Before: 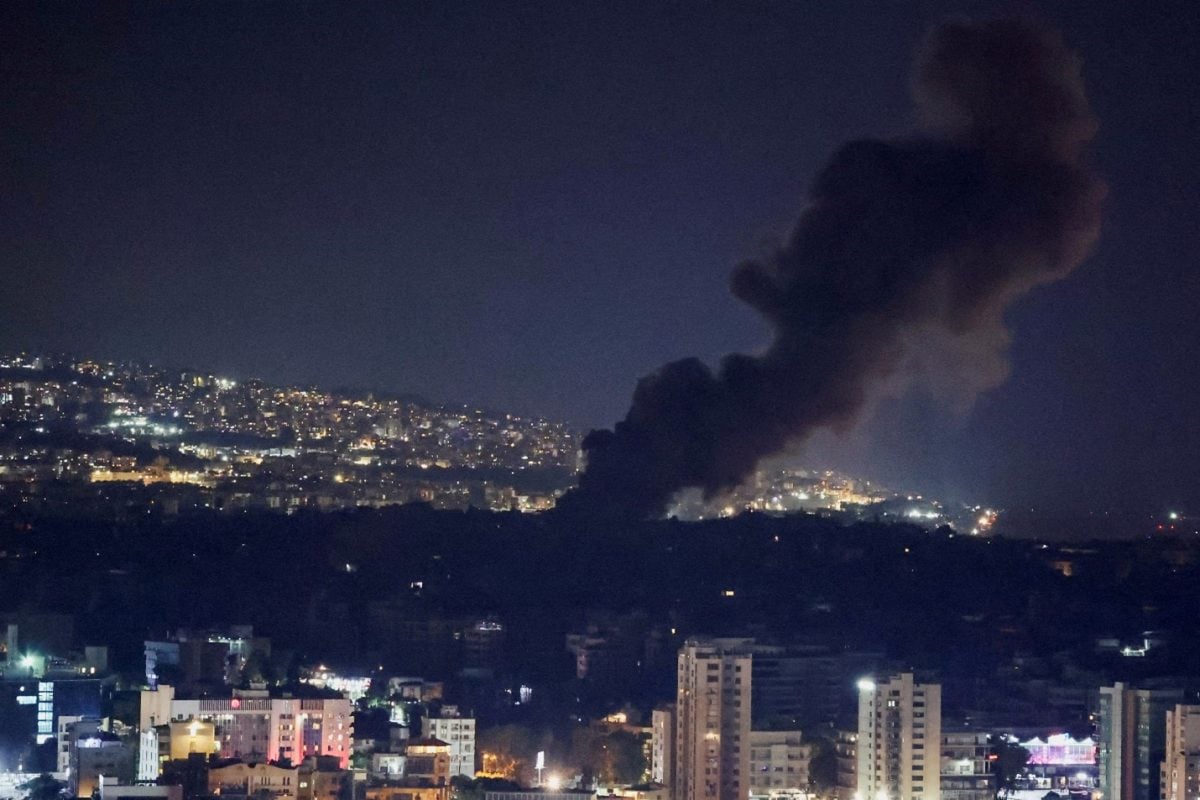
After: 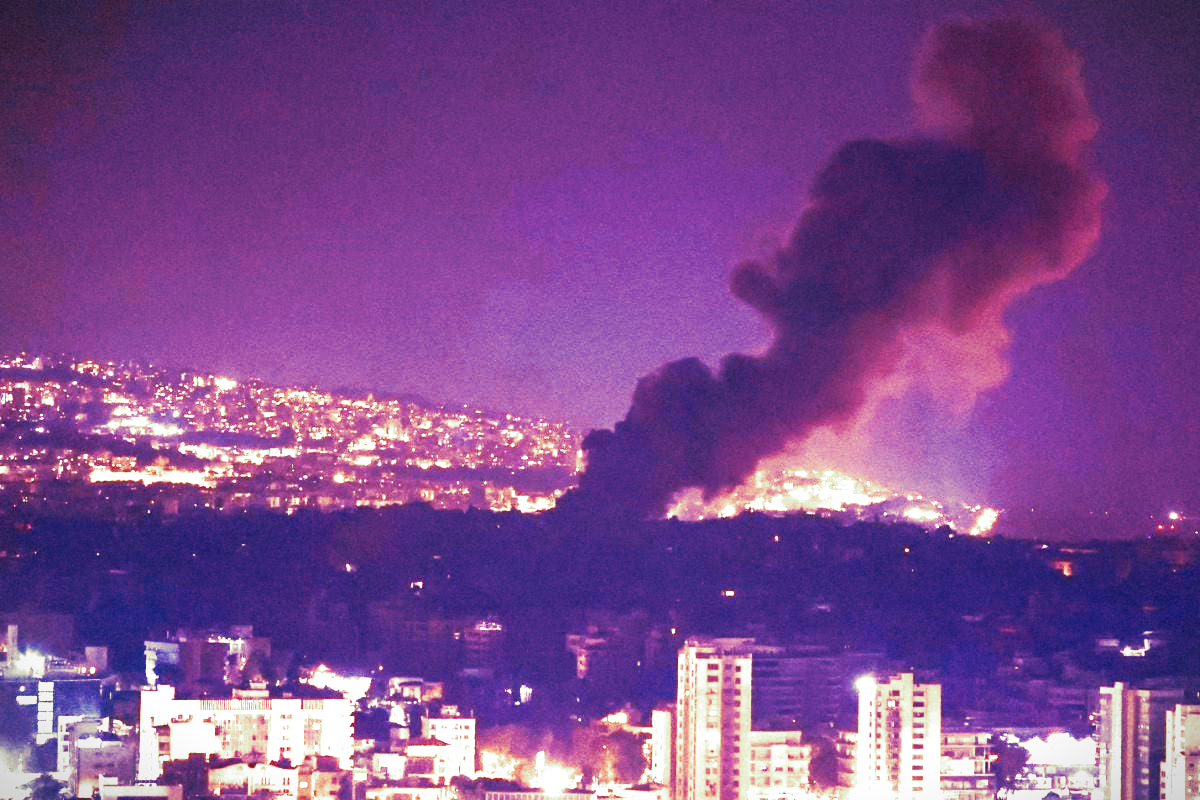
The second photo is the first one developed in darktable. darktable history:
local contrast: mode bilateral grid, contrast 100, coarseness 100, detail 91%, midtone range 0.2
color balance: lift [1.004, 1.002, 1.002, 0.998], gamma [1, 1.007, 1.002, 0.993], gain [1, 0.977, 1.013, 1.023], contrast -3.64%
color zones: curves: ch0 [(0, 0.5) (0.143, 0.5) (0.286, 0.5) (0.429, 0.5) (0.571, 0.5) (0.714, 0.476) (0.857, 0.5) (1, 0.5)]; ch2 [(0, 0.5) (0.143, 0.5) (0.286, 0.5) (0.429, 0.5) (0.571, 0.5) (0.714, 0.487) (0.857, 0.5) (1, 0.5)]
split-toning: shadows › hue 290.82°, shadows › saturation 0.34, highlights › saturation 0.38, balance 0, compress 50%
vignetting: fall-off start 100%, brightness -0.406, saturation -0.3, width/height ratio 1.324, dithering 8-bit output, unbound false
tone curve: curves: ch0 [(0, 0.047) (0.199, 0.263) (0.47, 0.555) (0.805, 0.839) (1, 0.962)], color space Lab, linked channels, preserve colors none
levels: levels [0, 0.474, 0.947]
white balance: red 2.405, blue 1.709
